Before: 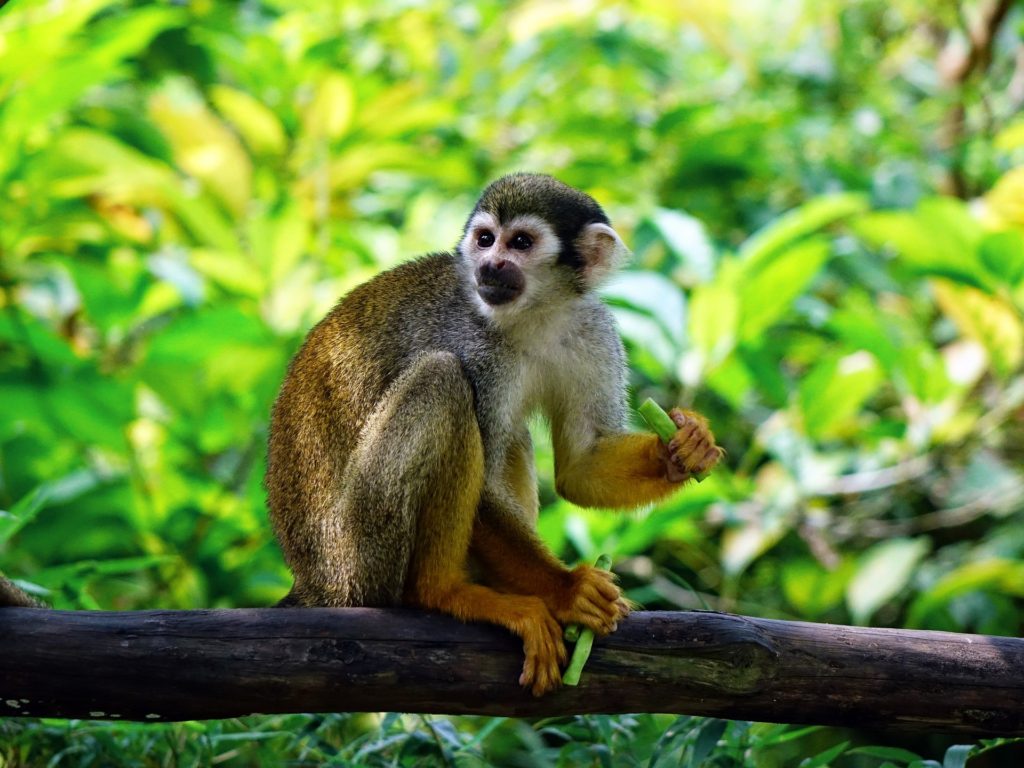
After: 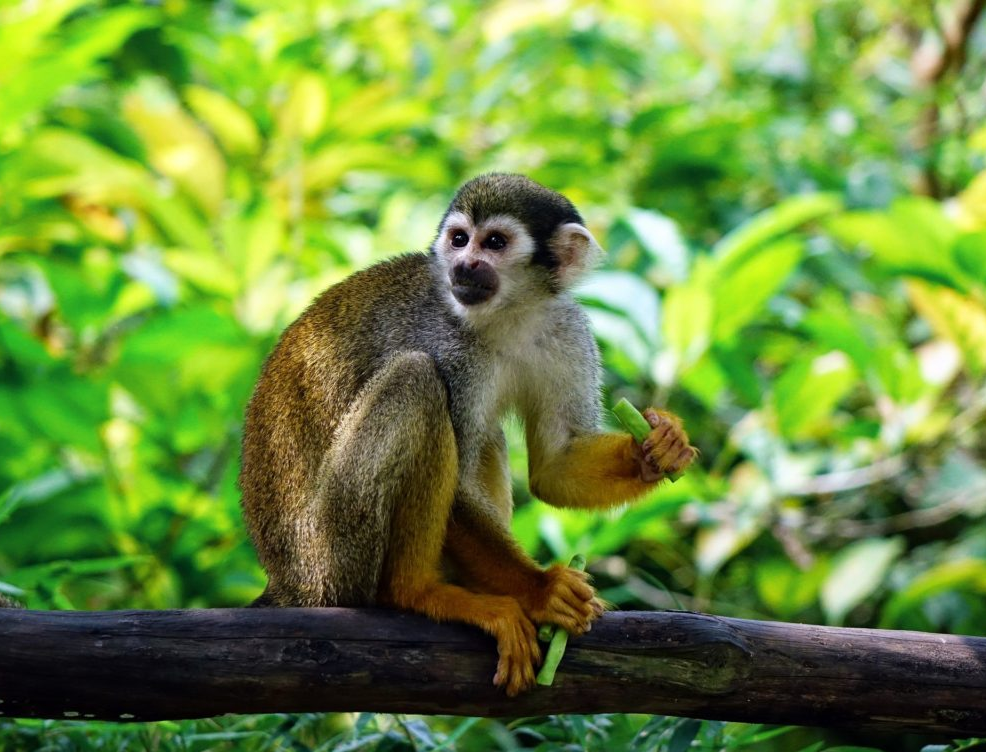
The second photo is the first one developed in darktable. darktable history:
crop and rotate: left 2.623%, right 1.082%, bottom 1.986%
